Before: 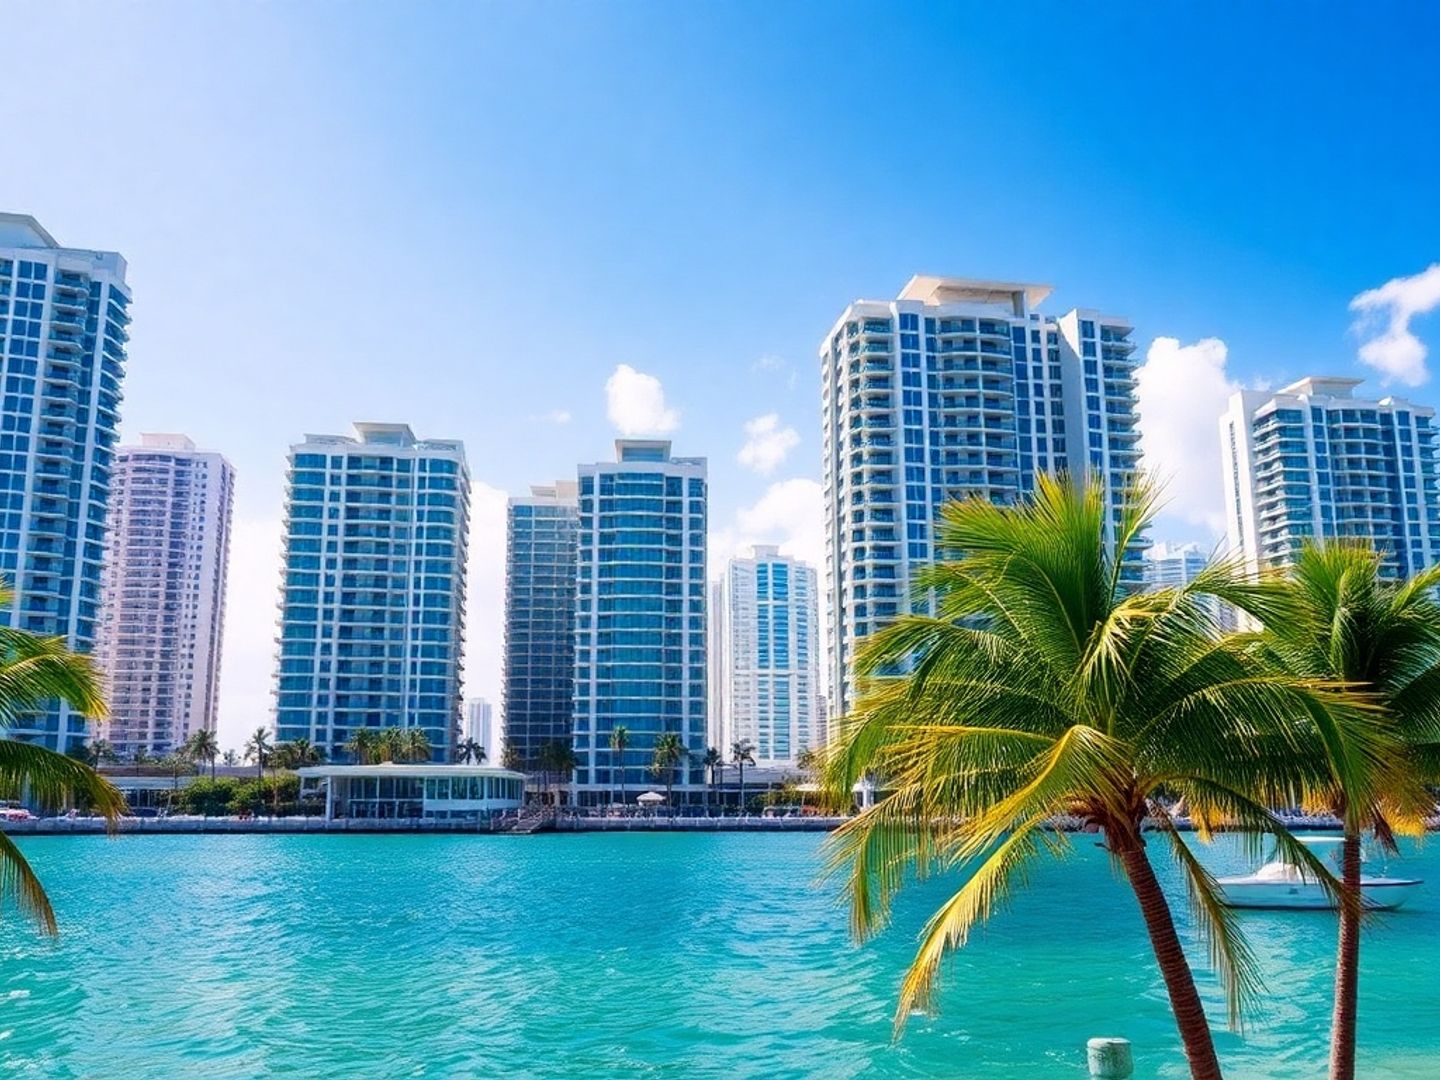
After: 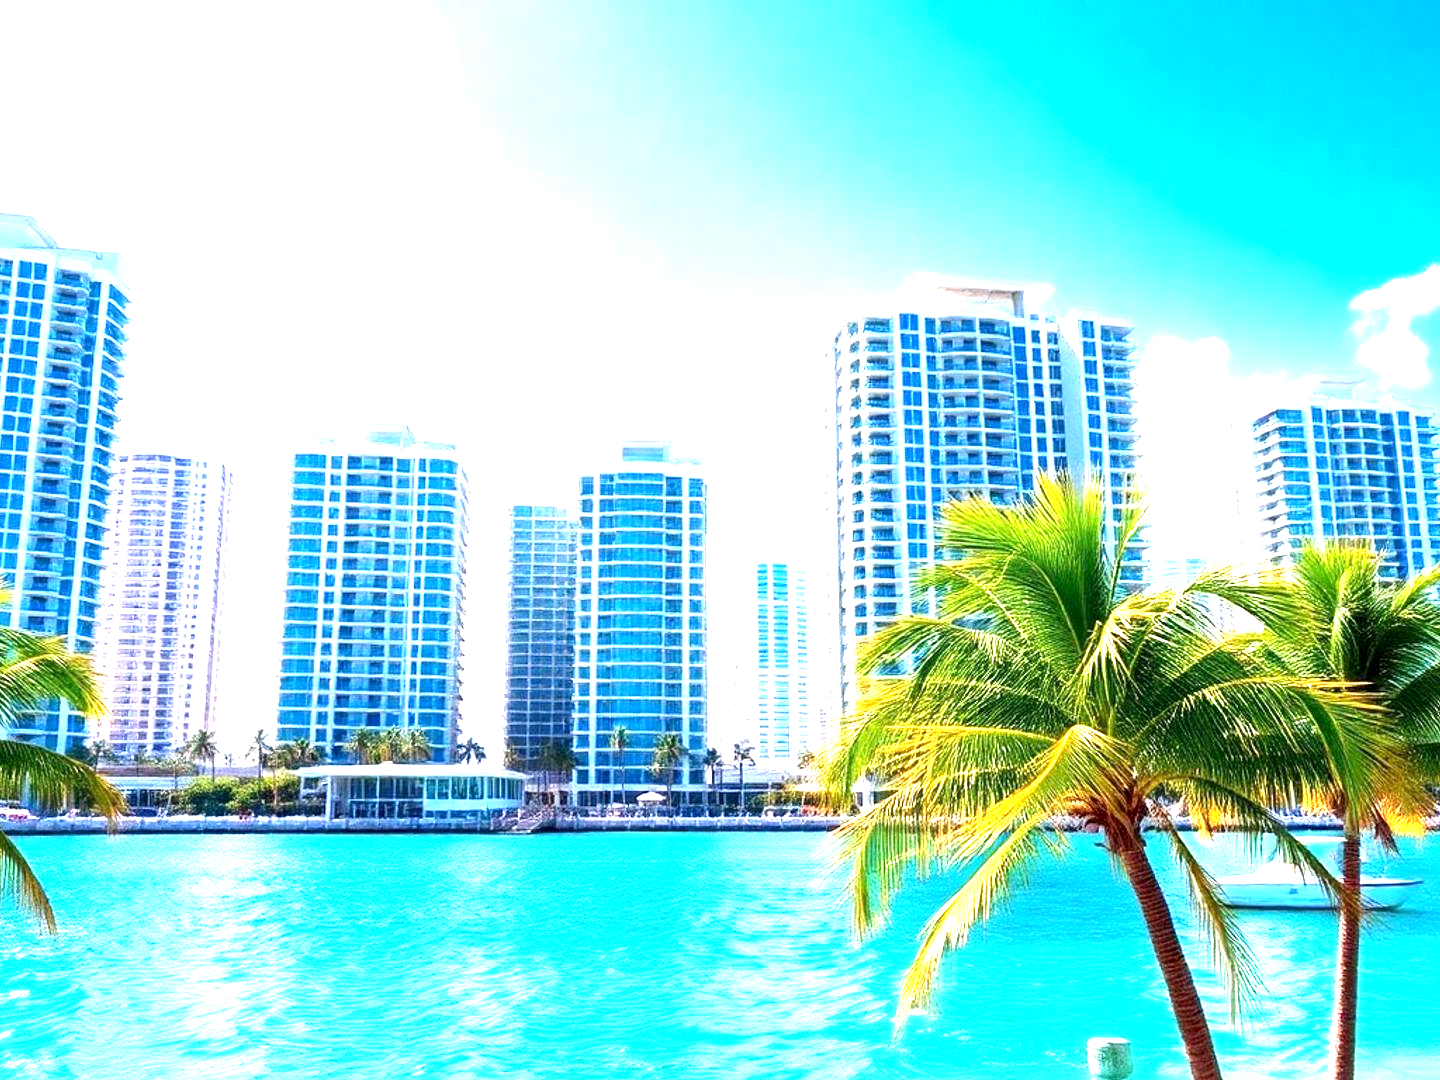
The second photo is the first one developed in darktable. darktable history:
exposure: black level correction 0.001, exposure 1.849 EV, compensate highlight preservation false
tone equalizer: on, module defaults
